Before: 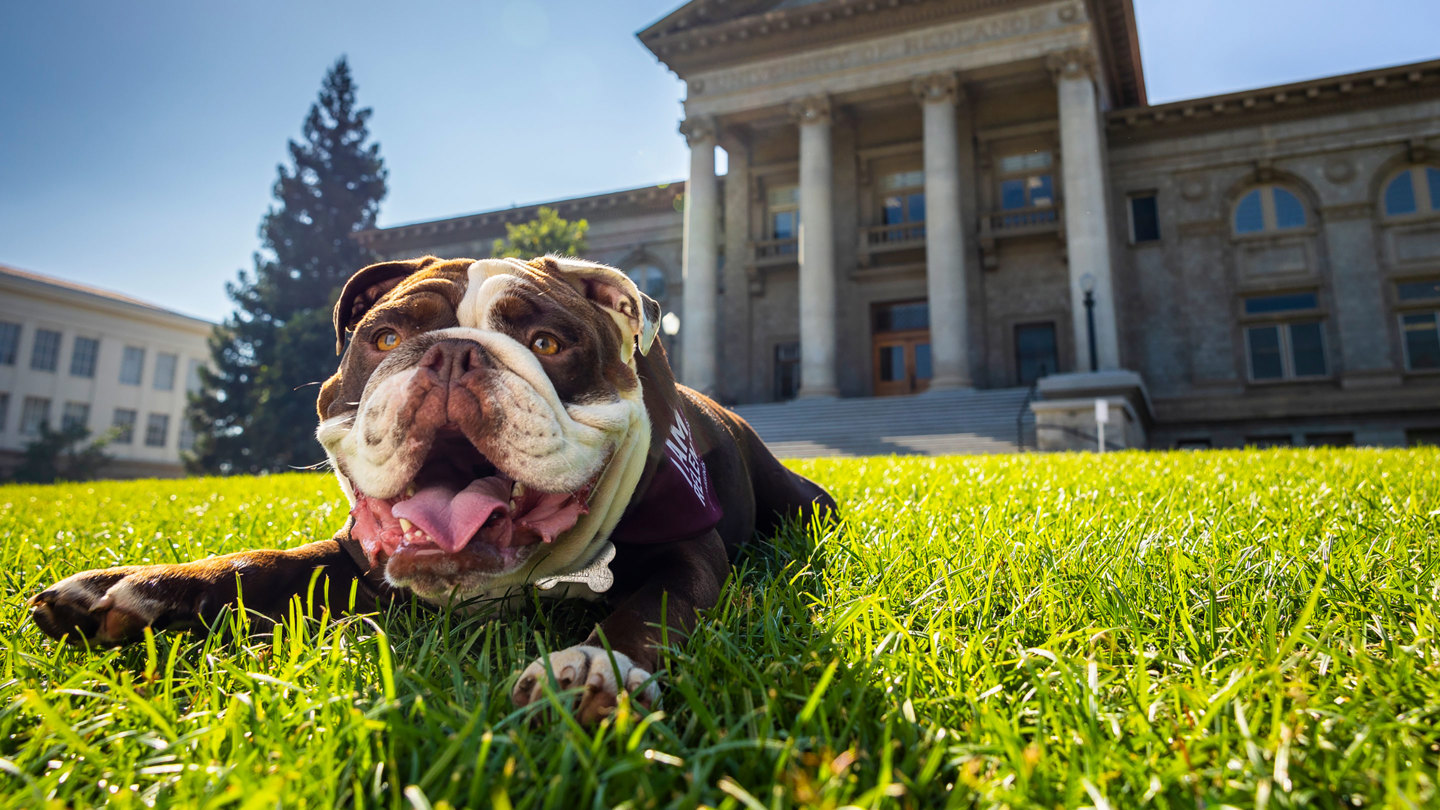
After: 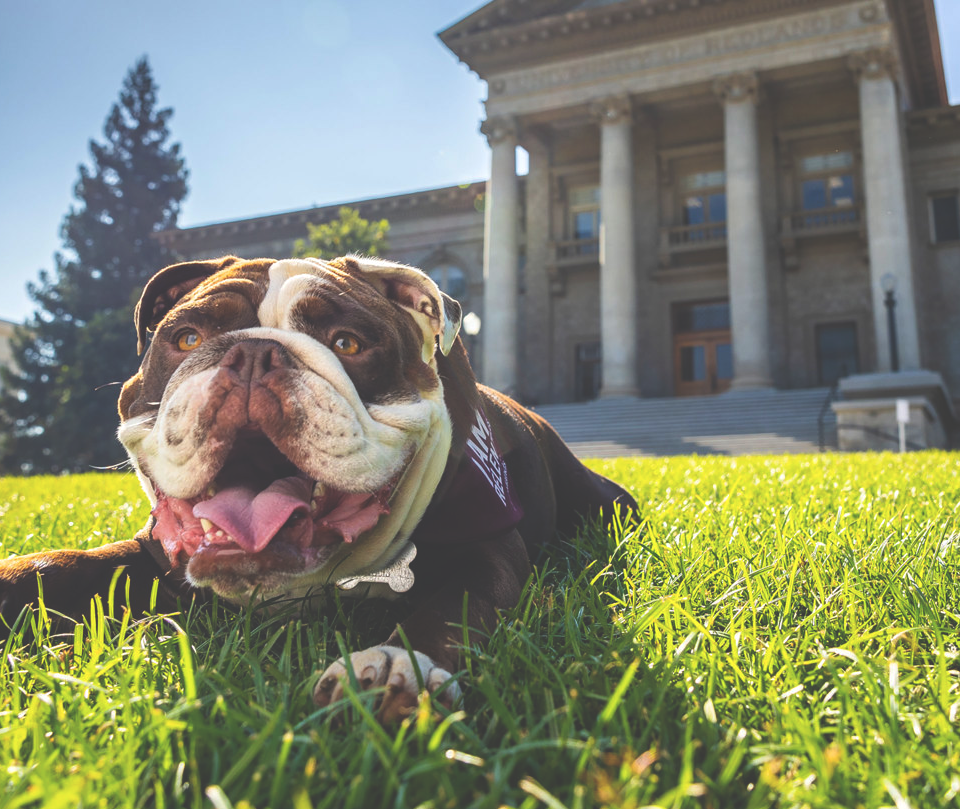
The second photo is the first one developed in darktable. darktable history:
crop and rotate: left 13.839%, right 19.493%
exposure: black level correction -0.039, exposure 0.065 EV, compensate highlight preservation false
